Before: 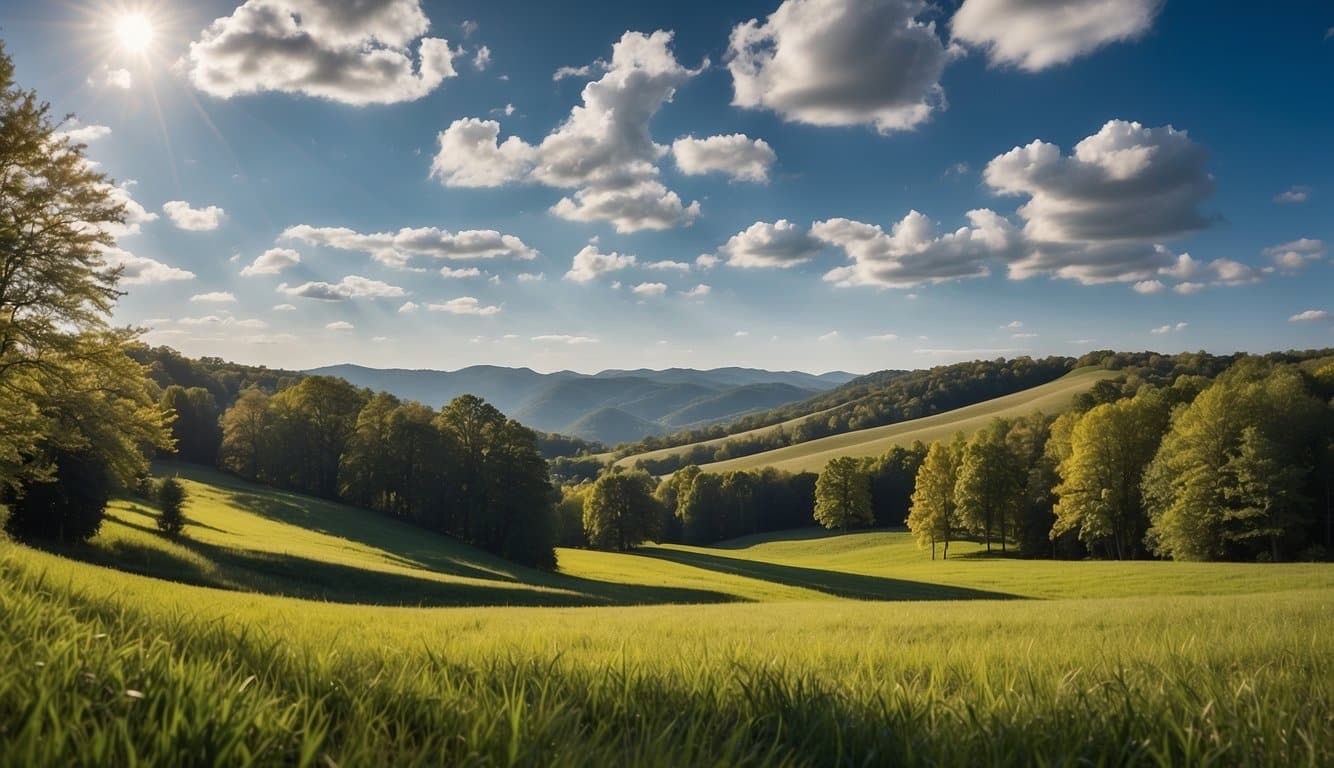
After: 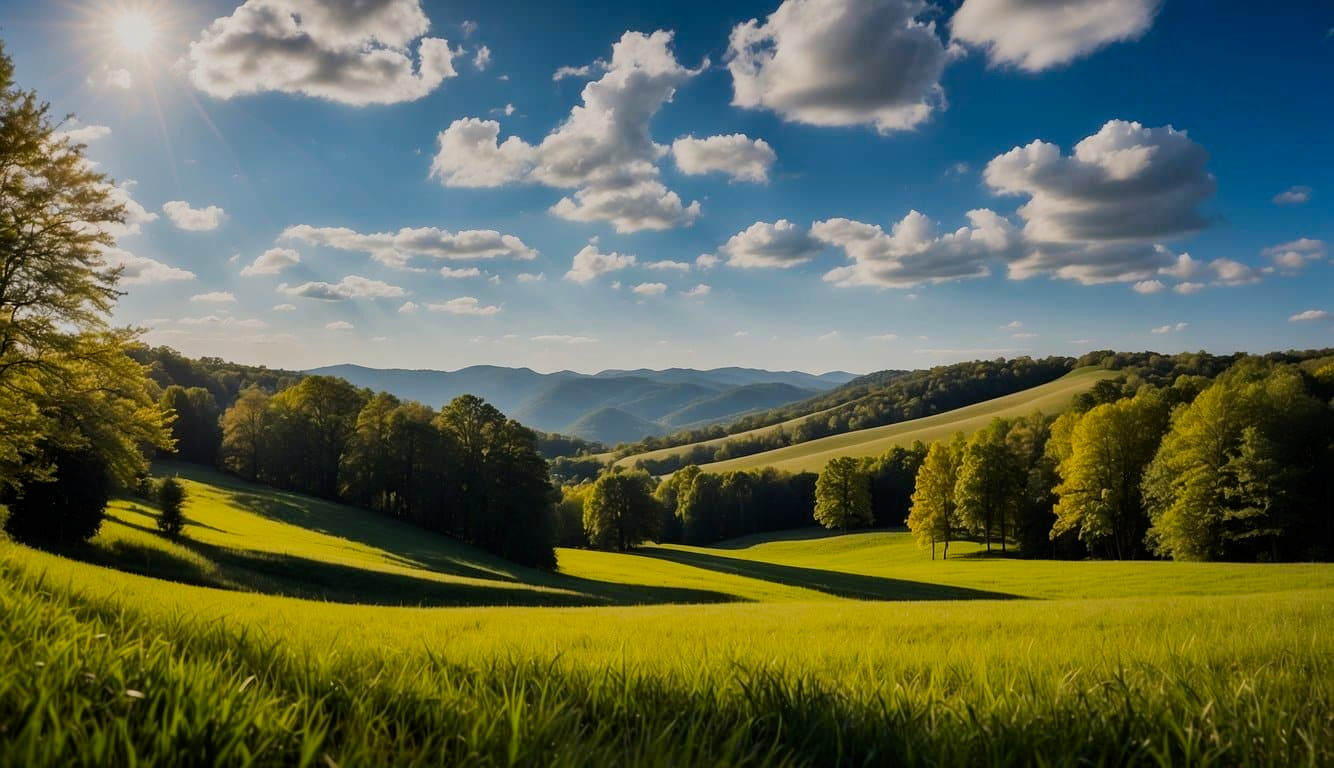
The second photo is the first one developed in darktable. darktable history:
filmic rgb: black relative exposure -7.65 EV, white relative exposure 4.56 EV, hardness 3.61, contrast 1.058
contrast brightness saturation: brightness -0.015, saturation 0.34
